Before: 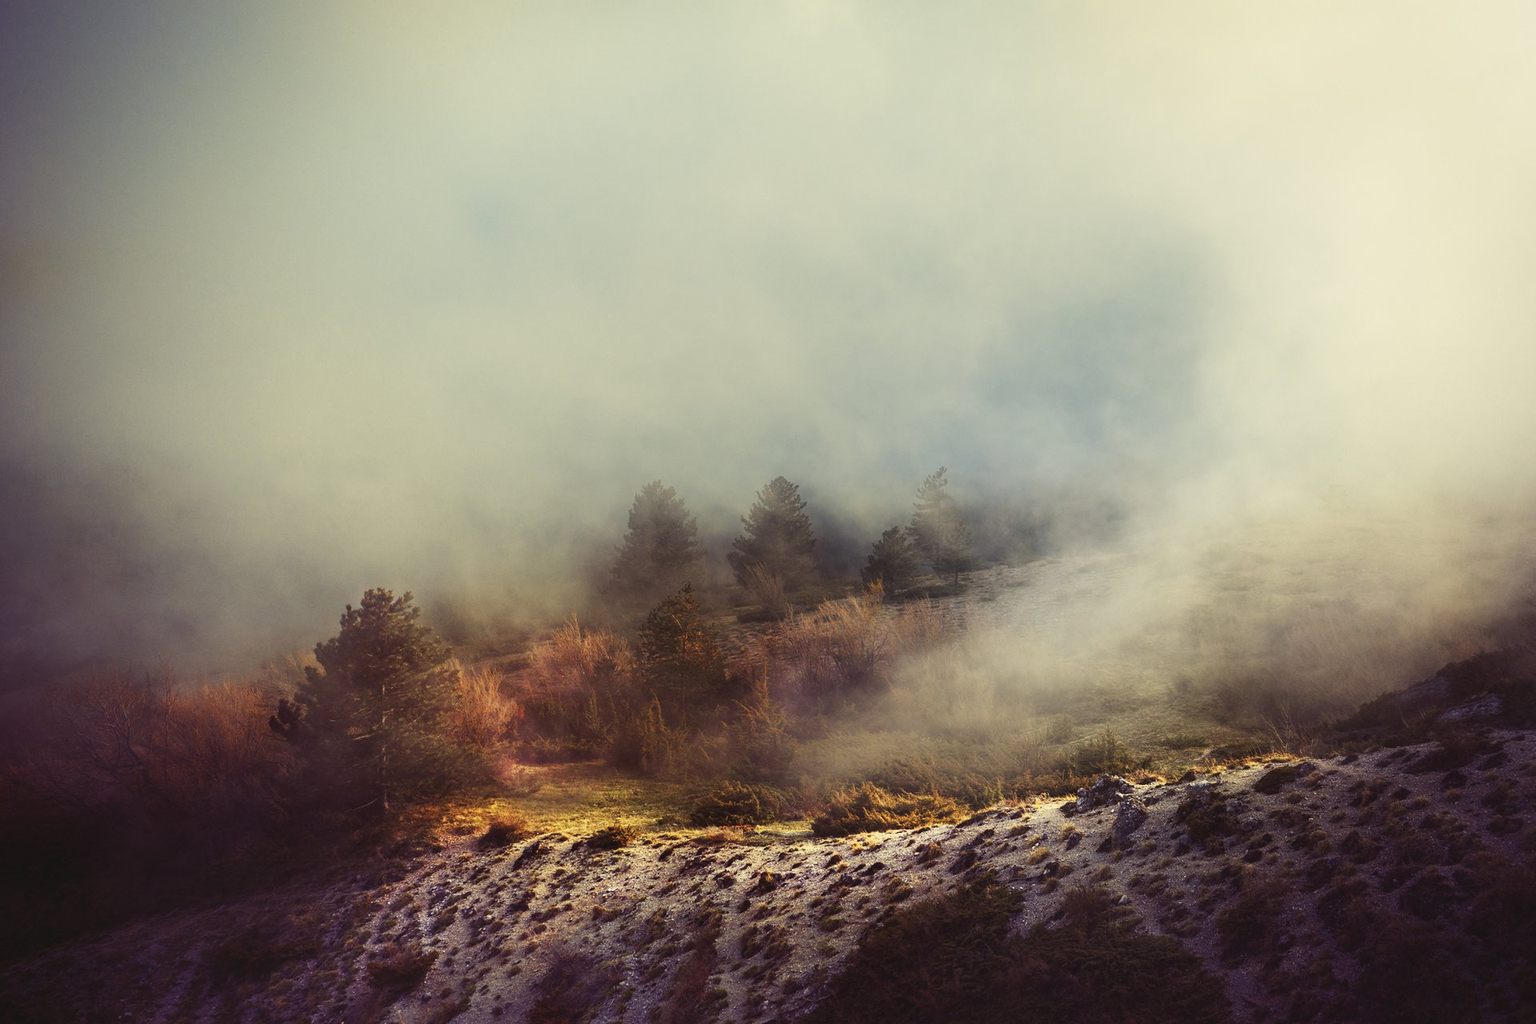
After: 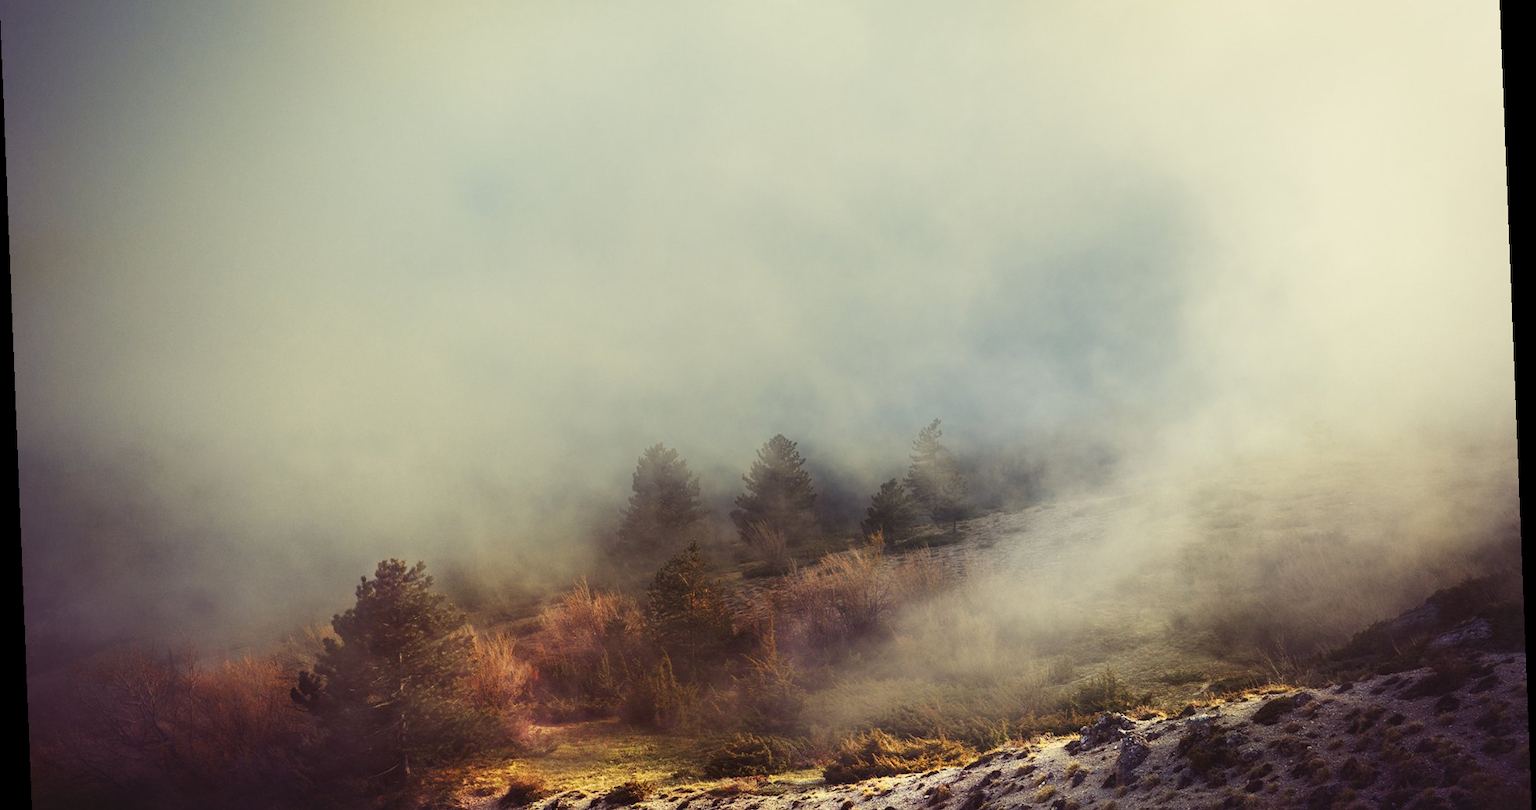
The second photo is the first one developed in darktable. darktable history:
rotate and perspective: rotation -2.29°, automatic cropping off
crop: top 5.667%, bottom 17.637%
exposure: compensate exposure bias true, compensate highlight preservation false
